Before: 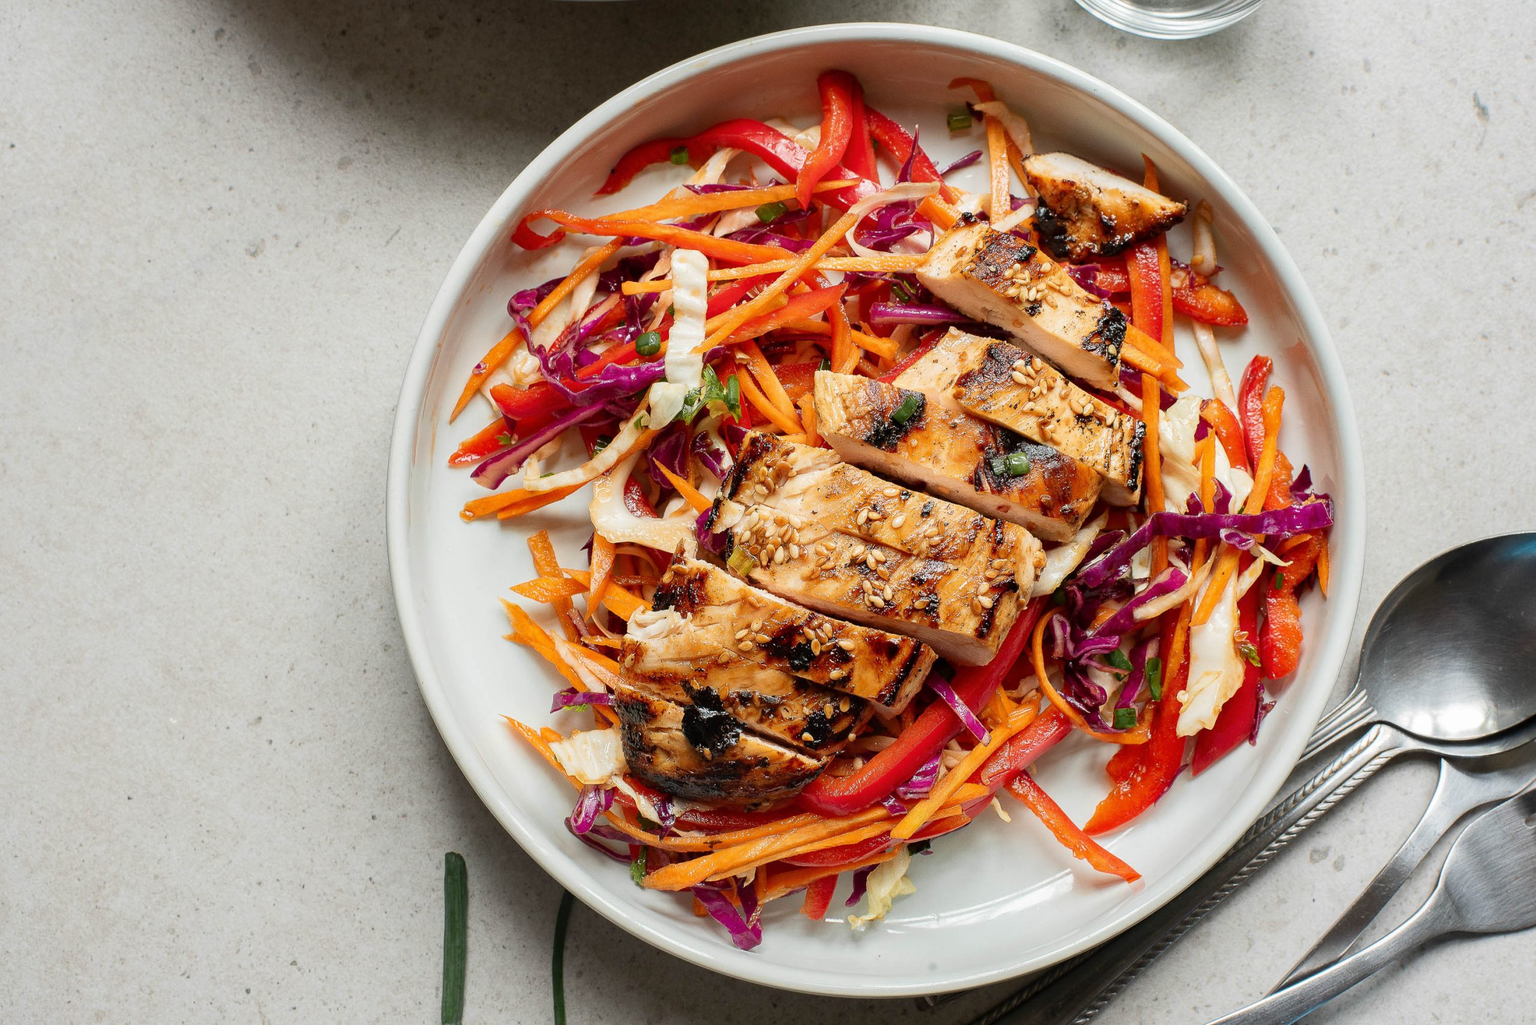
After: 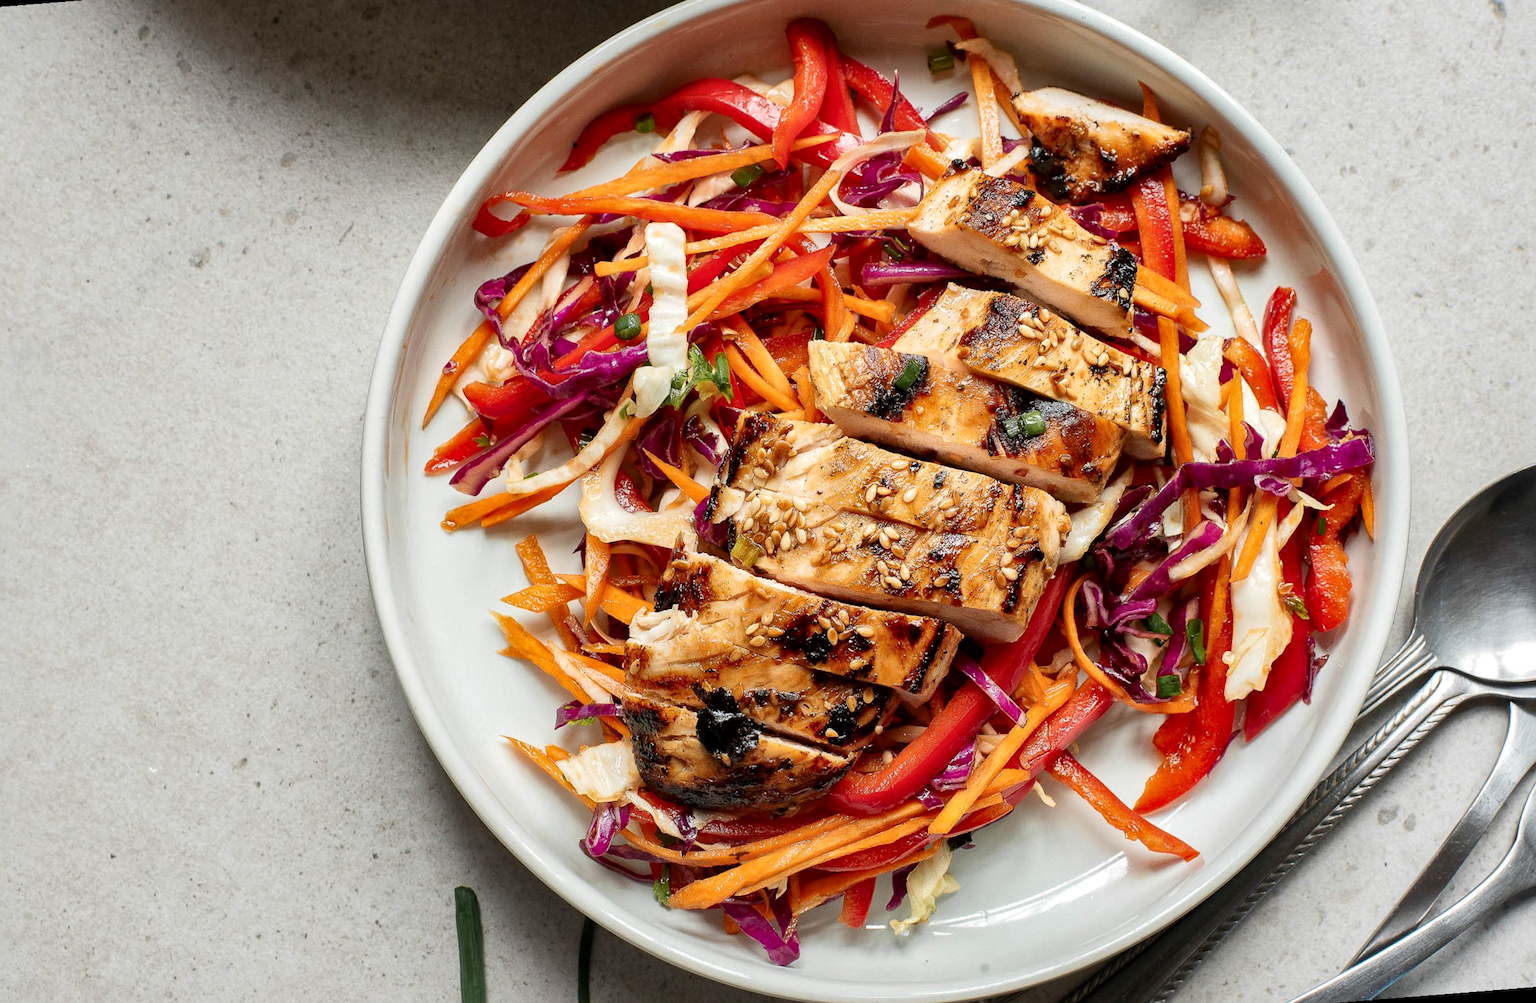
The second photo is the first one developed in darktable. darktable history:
rotate and perspective: rotation -4.57°, crop left 0.054, crop right 0.944, crop top 0.087, crop bottom 0.914
local contrast: mode bilateral grid, contrast 20, coarseness 50, detail 150%, midtone range 0.2
crop: top 1.049%, right 0.001%
